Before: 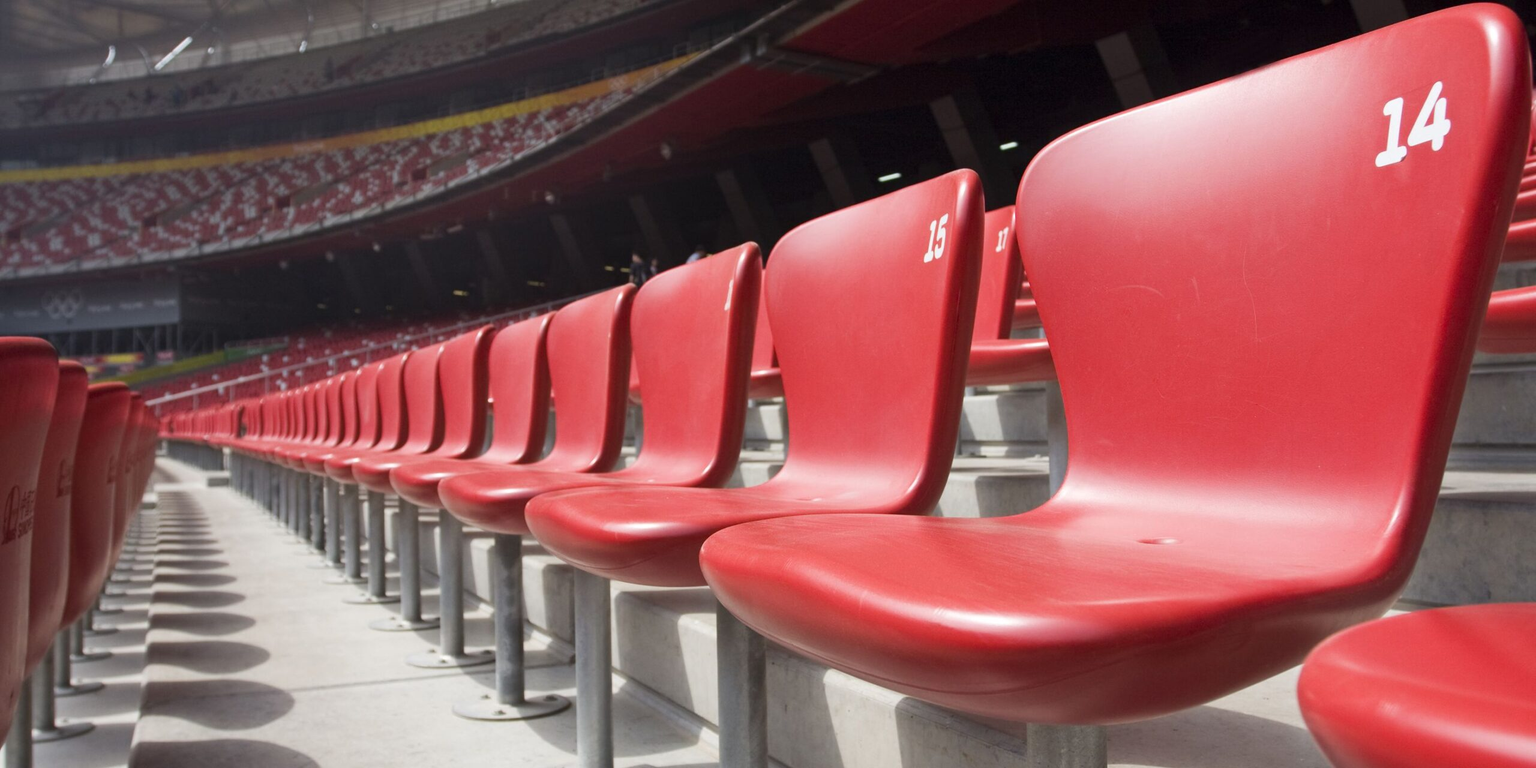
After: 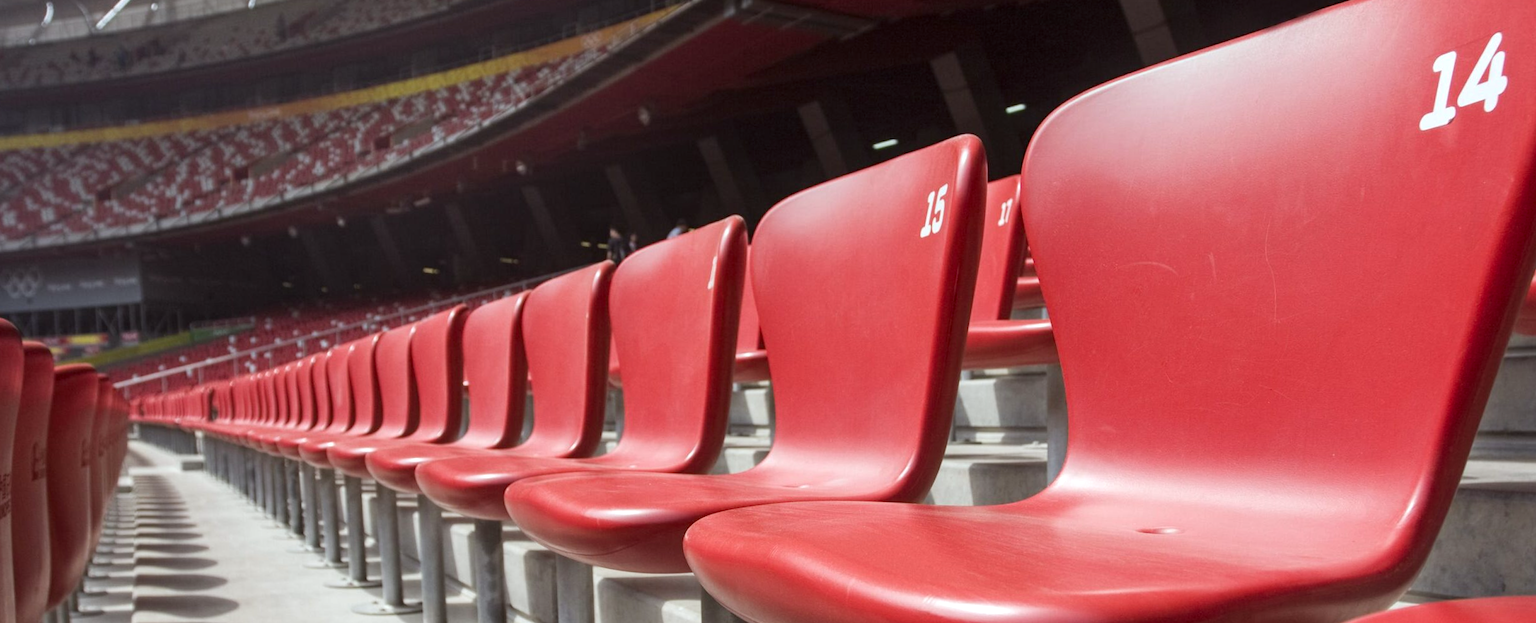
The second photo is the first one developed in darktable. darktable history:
color correction: highlights a* -2.73, highlights b* -2.09, shadows a* 2.41, shadows b* 2.73
crop and rotate: top 5.667%, bottom 14.937%
rotate and perspective: rotation 0.074°, lens shift (vertical) 0.096, lens shift (horizontal) -0.041, crop left 0.043, crop right 0.952, crop top 0.024, crop bottom 0.979
local contrast: on, module defaults
